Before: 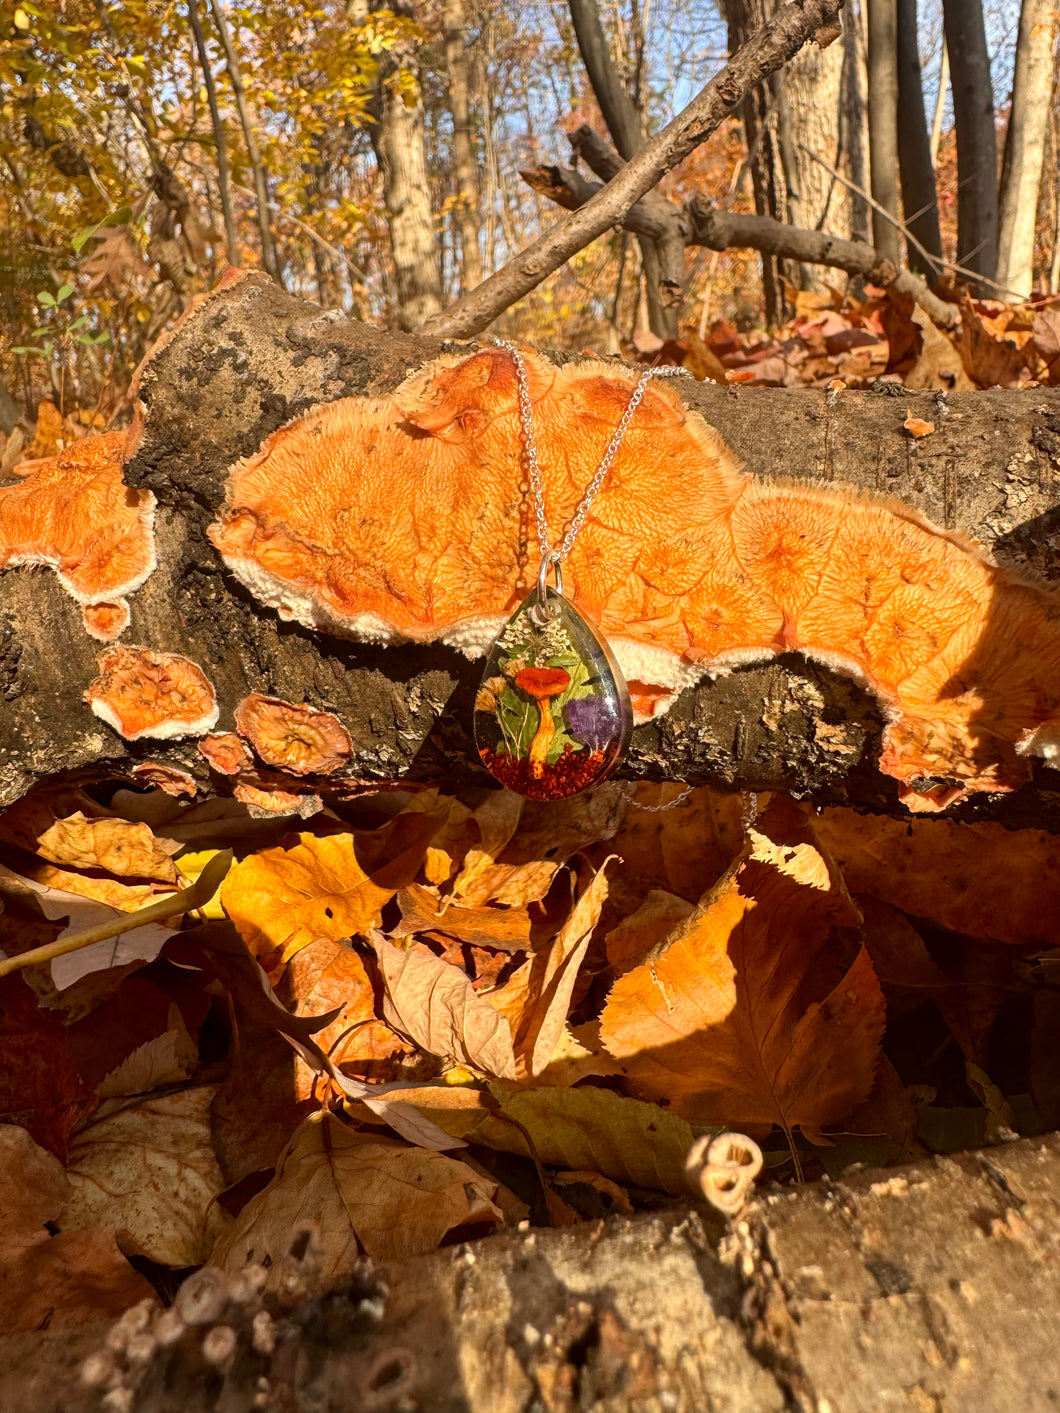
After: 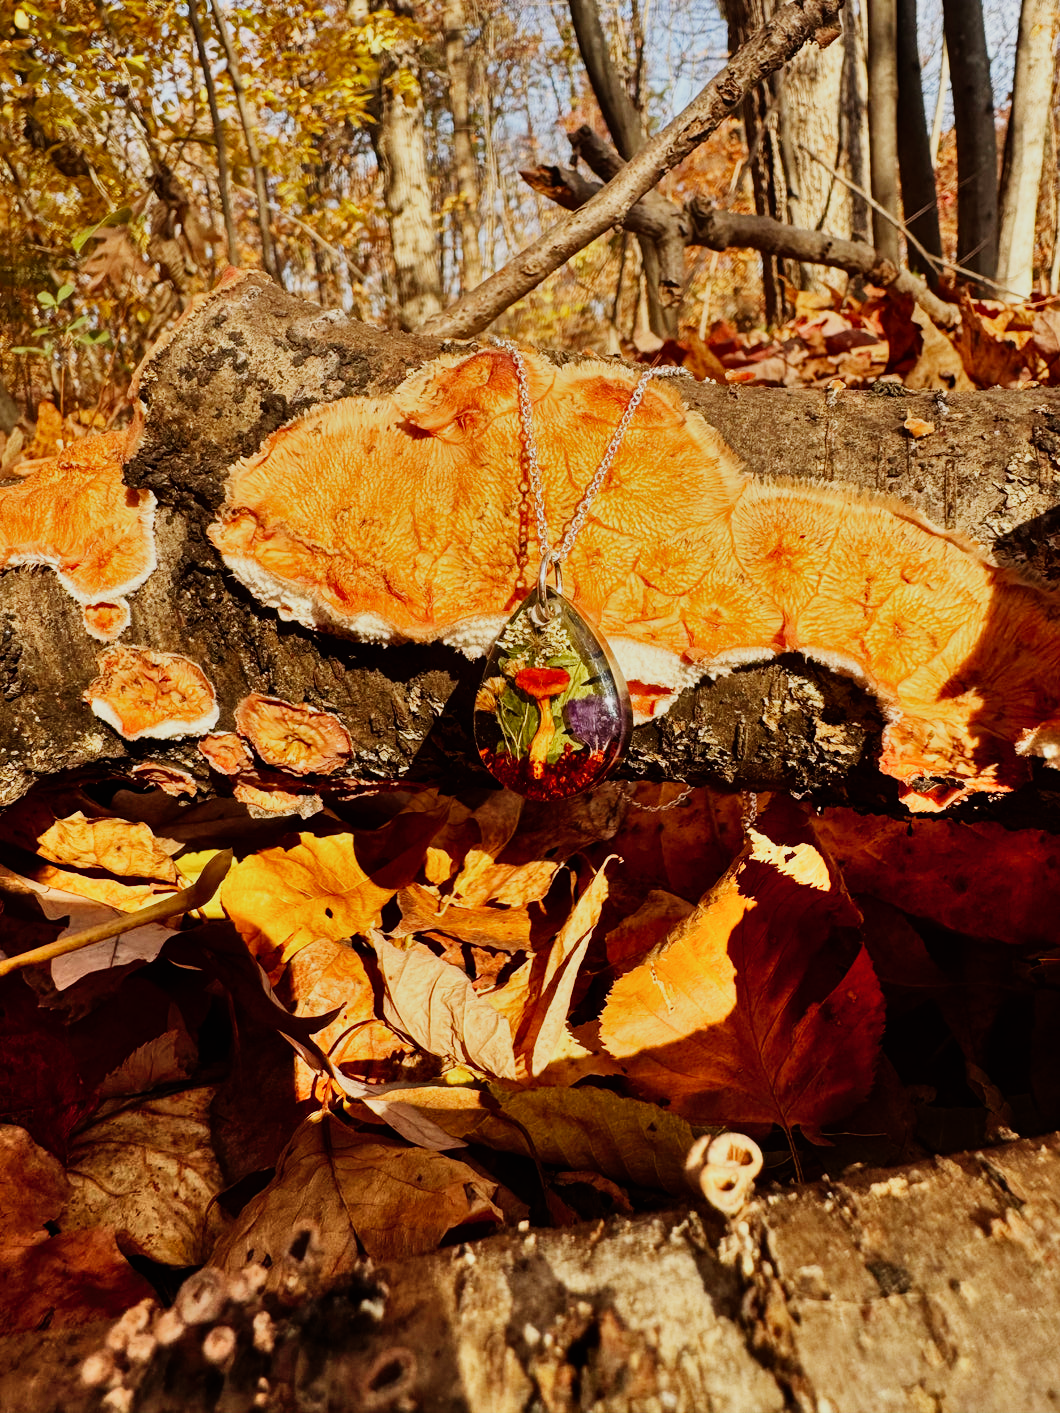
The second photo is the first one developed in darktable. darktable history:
shadows and highlights: soften with gaussian
sigmoid: contrast 1.69, skew -0.23, preserve hue 0%, red attenuation 0.1, red rotation 0.035, green attenuation 0.1, green rotation -0.017, blue attenuation 0.15, blue rotation -0.052, base primaries Rec2020
